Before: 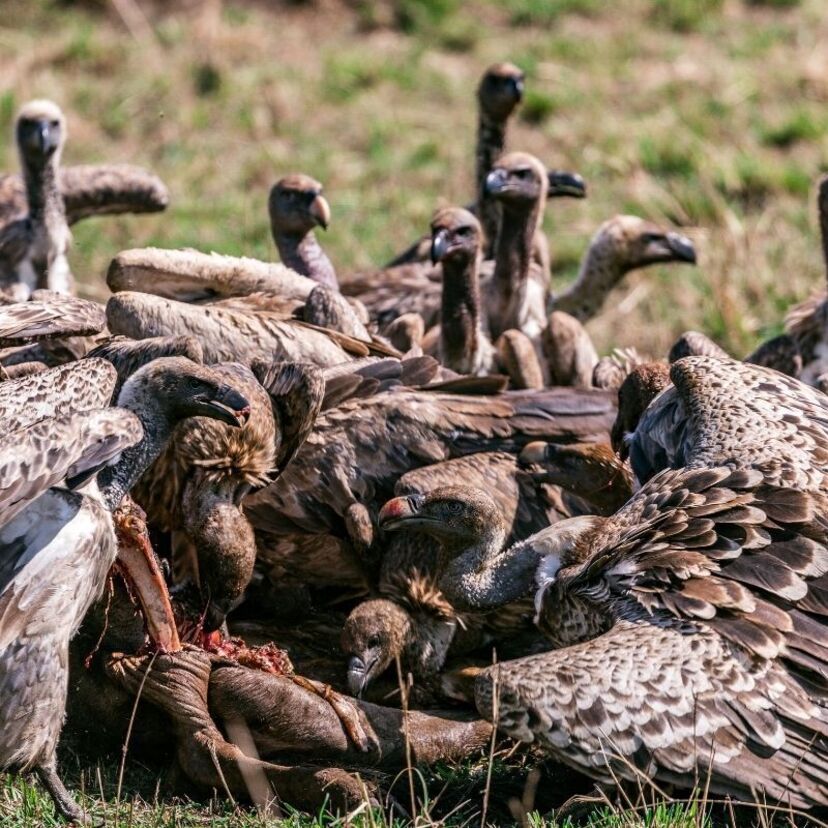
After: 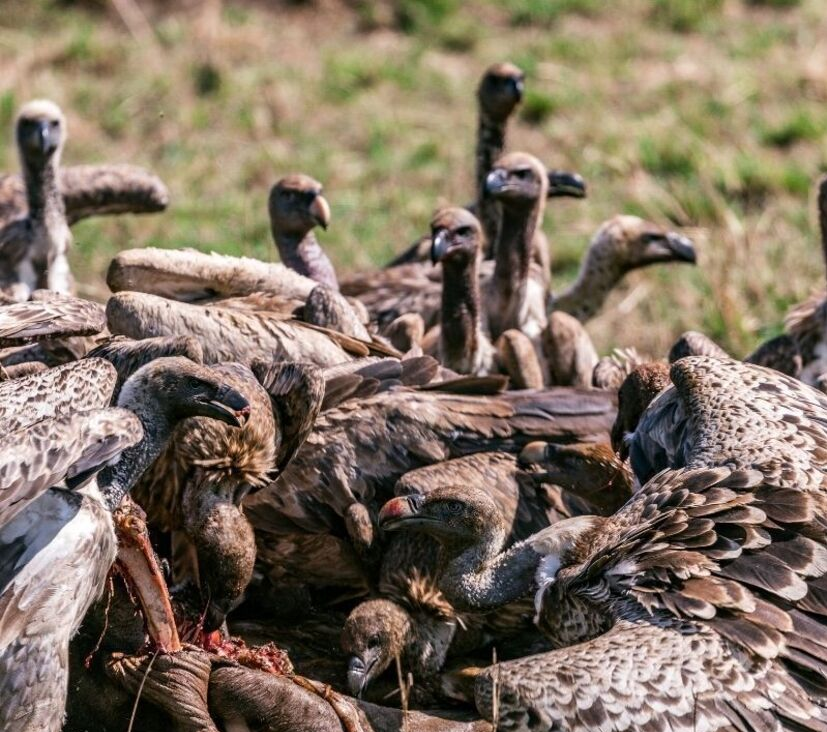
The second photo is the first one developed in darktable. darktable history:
crop and rotate: top 0%, bottom 11.478%
